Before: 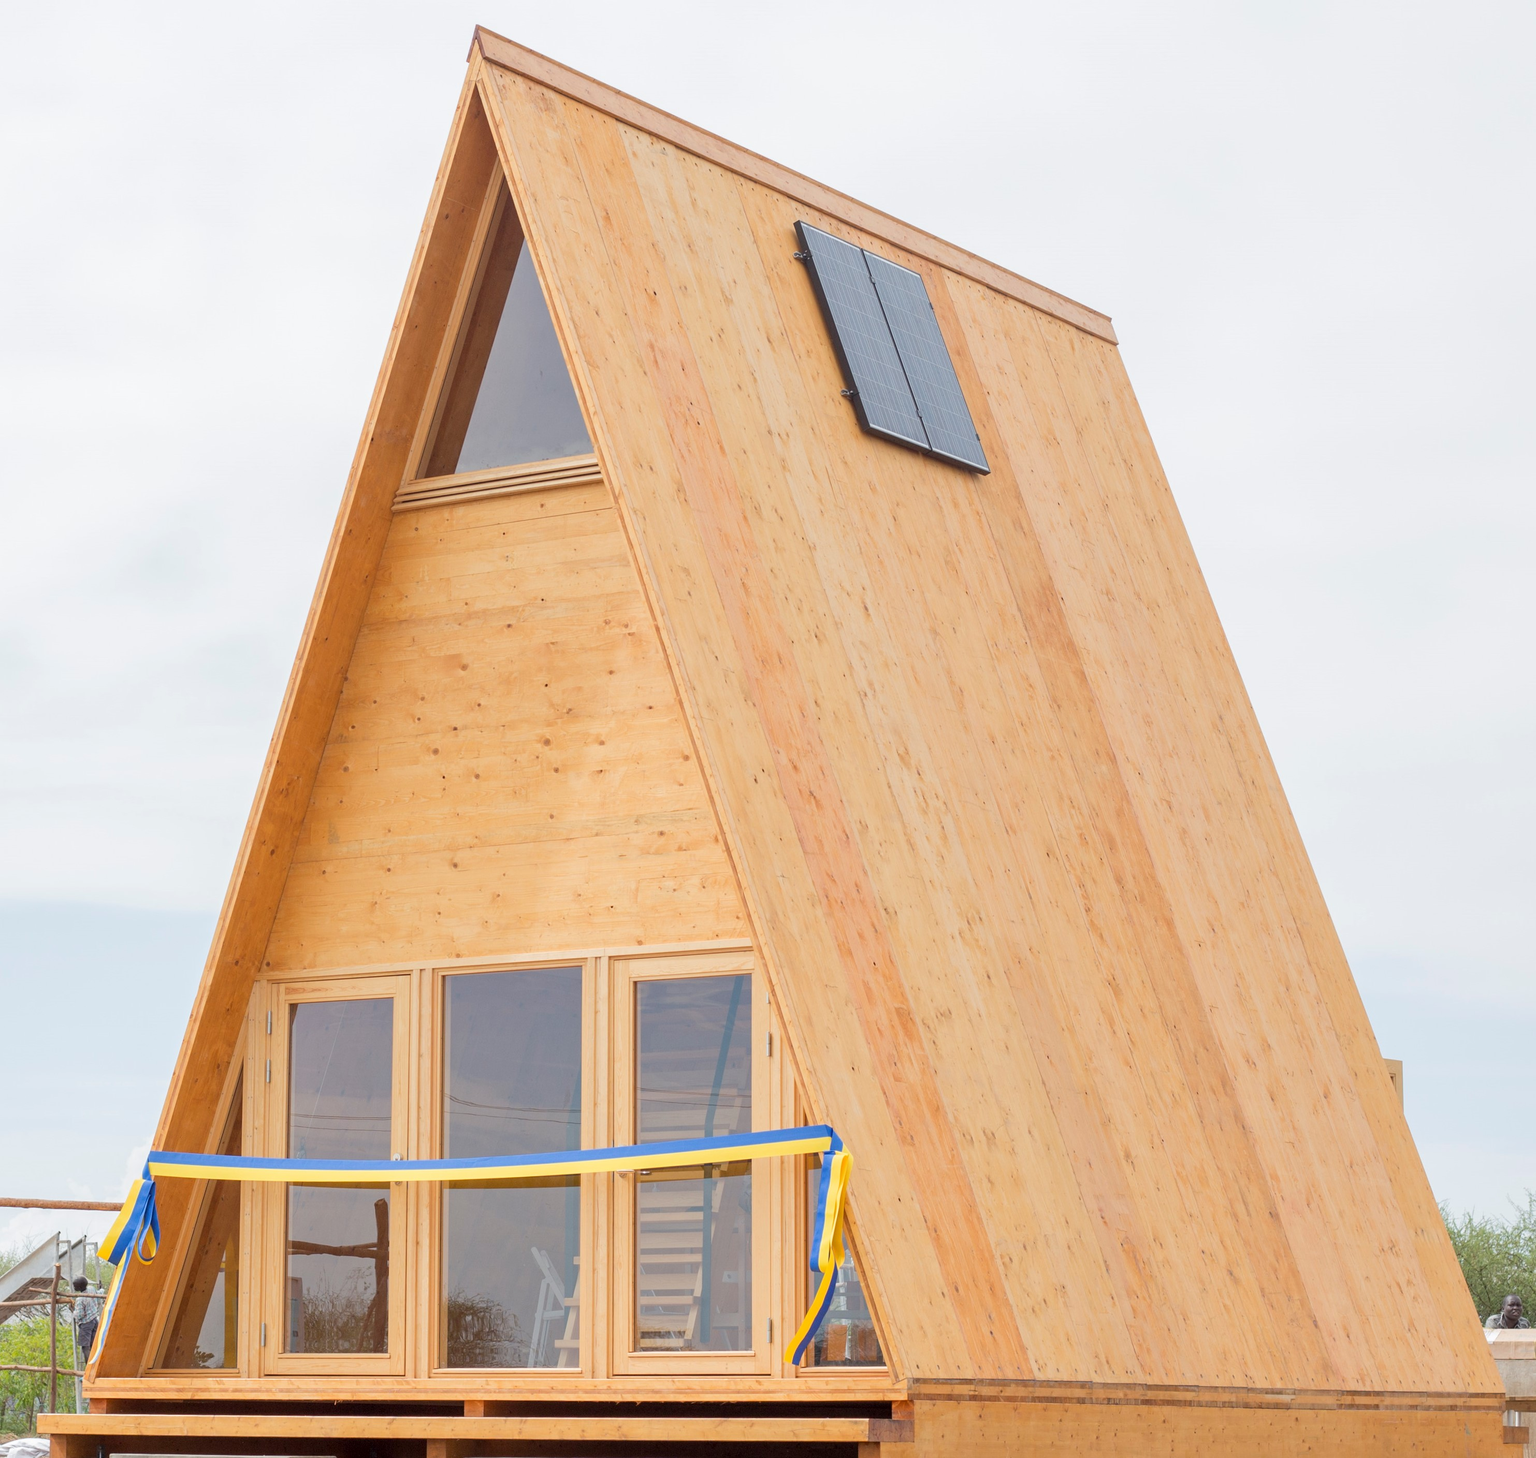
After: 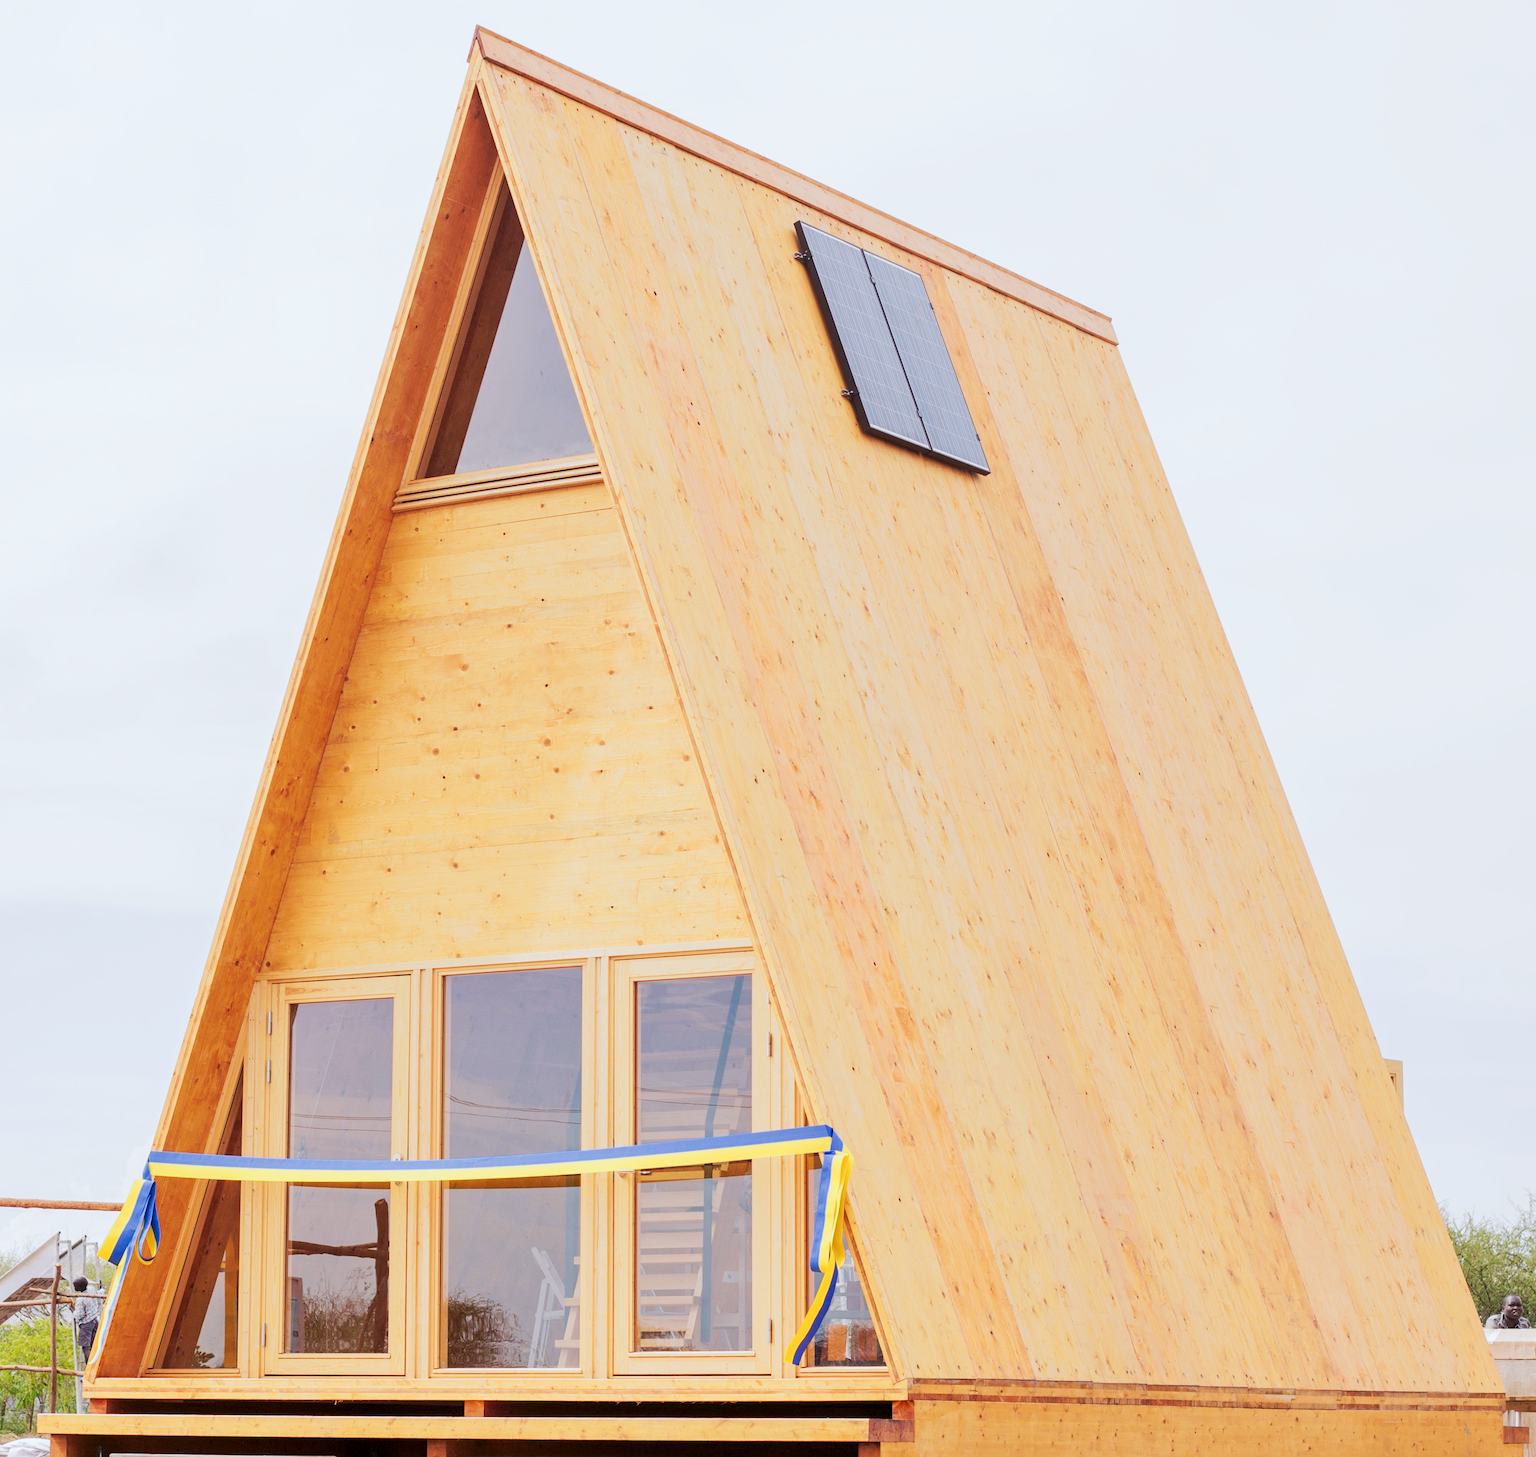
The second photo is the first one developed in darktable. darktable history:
tone curve: curves: ch0 [(0, 0) (0.003, 0.003) (0.011, 0.011) (0.025, 0.024) (0.044, 0.043) (0.069, 0.067) (0.1, 0.096) (0.136, 0.131) (0.177, 0.171) (0.224, 0.217) (0.277, 0.268) (0.335, 0.324) (0.399, 0.386) (0.468, 0.453) (0.543, 0.548) (0.623, 0.627) (0.709, 0.712) (0.801, 0.803) (0.898, 0.899) (1, 1)], preserve colors none
color look up table: target L [95.5, 93.75, 92.82, 89.86, 72.55, 77.15, 76.5, 63.46, 53.39, 52.88, 10.33, 200, 87.89, 79, 77.1, 57.46, 56.19, 51.45, 53.83, 53.35, 42.42, 26.51, 18.42, 90.26, 82.64, 79.99, 59.53, 69.15, 58.2, 62.66, 64.79, 52.55, 47.42, 41.51, 31.74, 30.49, 37.09, 25.15, 22.69, 4.565, 5.486, 93.26, 85.52, 77.5, 60.61, 56.15, 31.95, 20.05, 3.594], target a [-4.846, -6.243, -21.82, -33.97, -57.58, -13.76, -0.09, -58.53, -29, -34.52, -17.71, 0, 11.38, 21.81, 26.59, 76.71, 74.77, 77.66, 40.72, 25.29, 67.2, 9.454, 35.79, 11.74, 12.24, 34.86, 61.6, 11.54, 87.05, 11.32, 52.8, 41.45, 77.07, 67.17, 27.1, 27.18, 68.39, 47.73, 47.24, 11, 16.19, -15.69, 0.296, -5.545, -22.34, -37.72, 1.61, -16.12, -1.729], target b [-0.113, 20.53, 63.4, 12.19, 69.24, 6.407, 58.05, 50.07, 55.6, 40.82, 12.82, 0, -0.055, 57.91, 27.48, 15.52, 69.18, 56.04, 27.43, 60.41, 36.42, 17.05, 25.12, -11.78, -22.9, -27.11, -7.98, -9.315, -33.8, -53.87, -52.03, -36.93, -41.04, 8.456, -9.882, -72.65, -70.03, -36.24, -85, -2.345, -37.56, -3.689, -10.23, -26.36, -31.44, -2.758, -44.58, -6.204, 0.365], num patches 49
